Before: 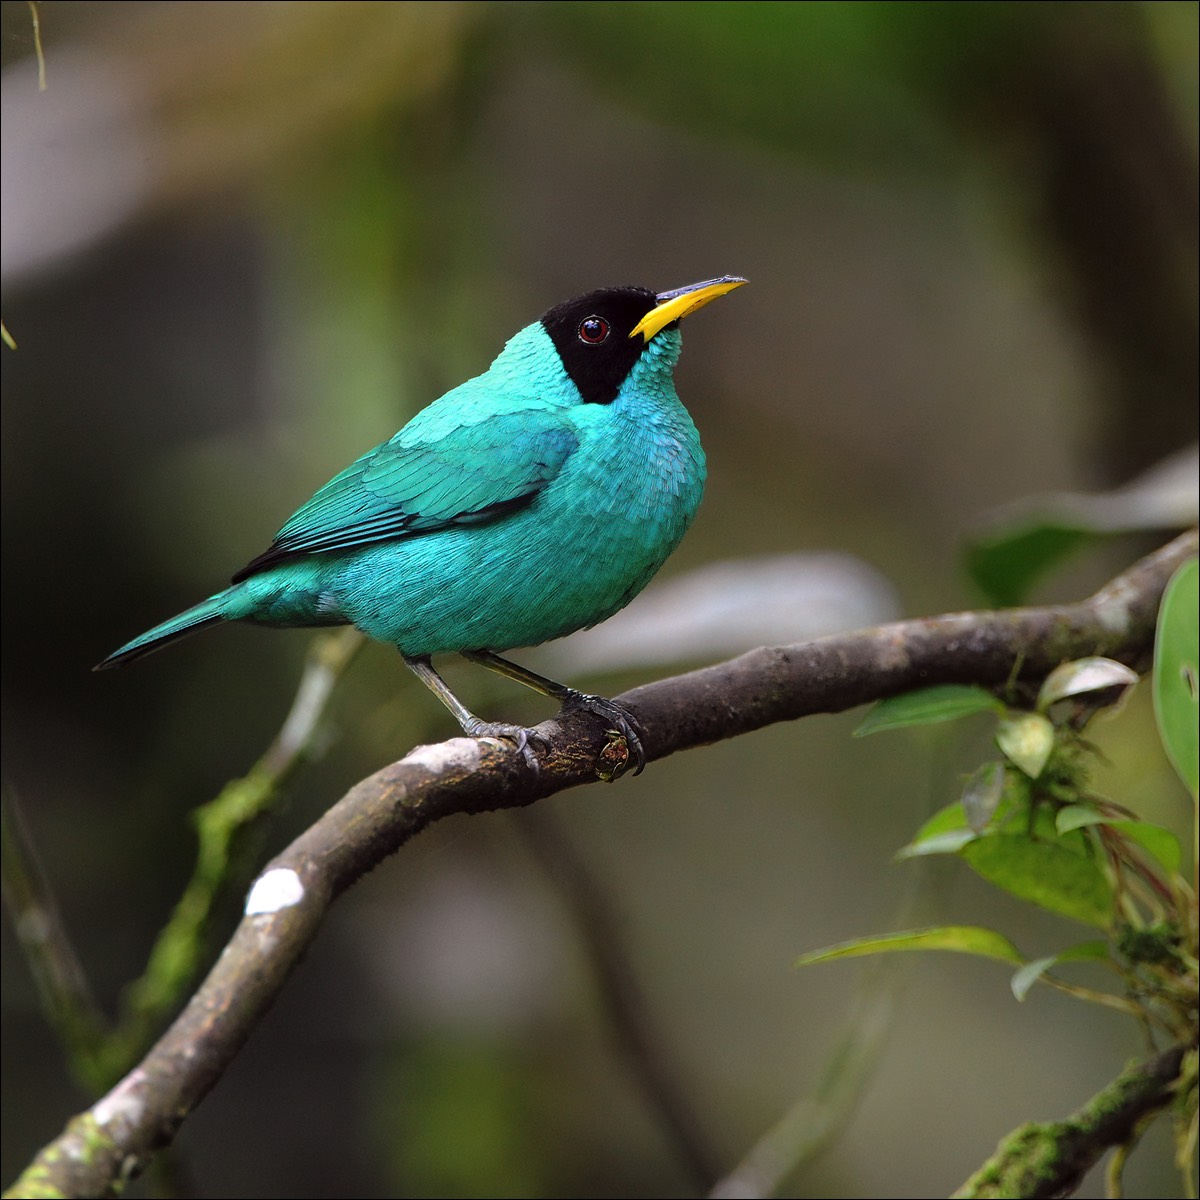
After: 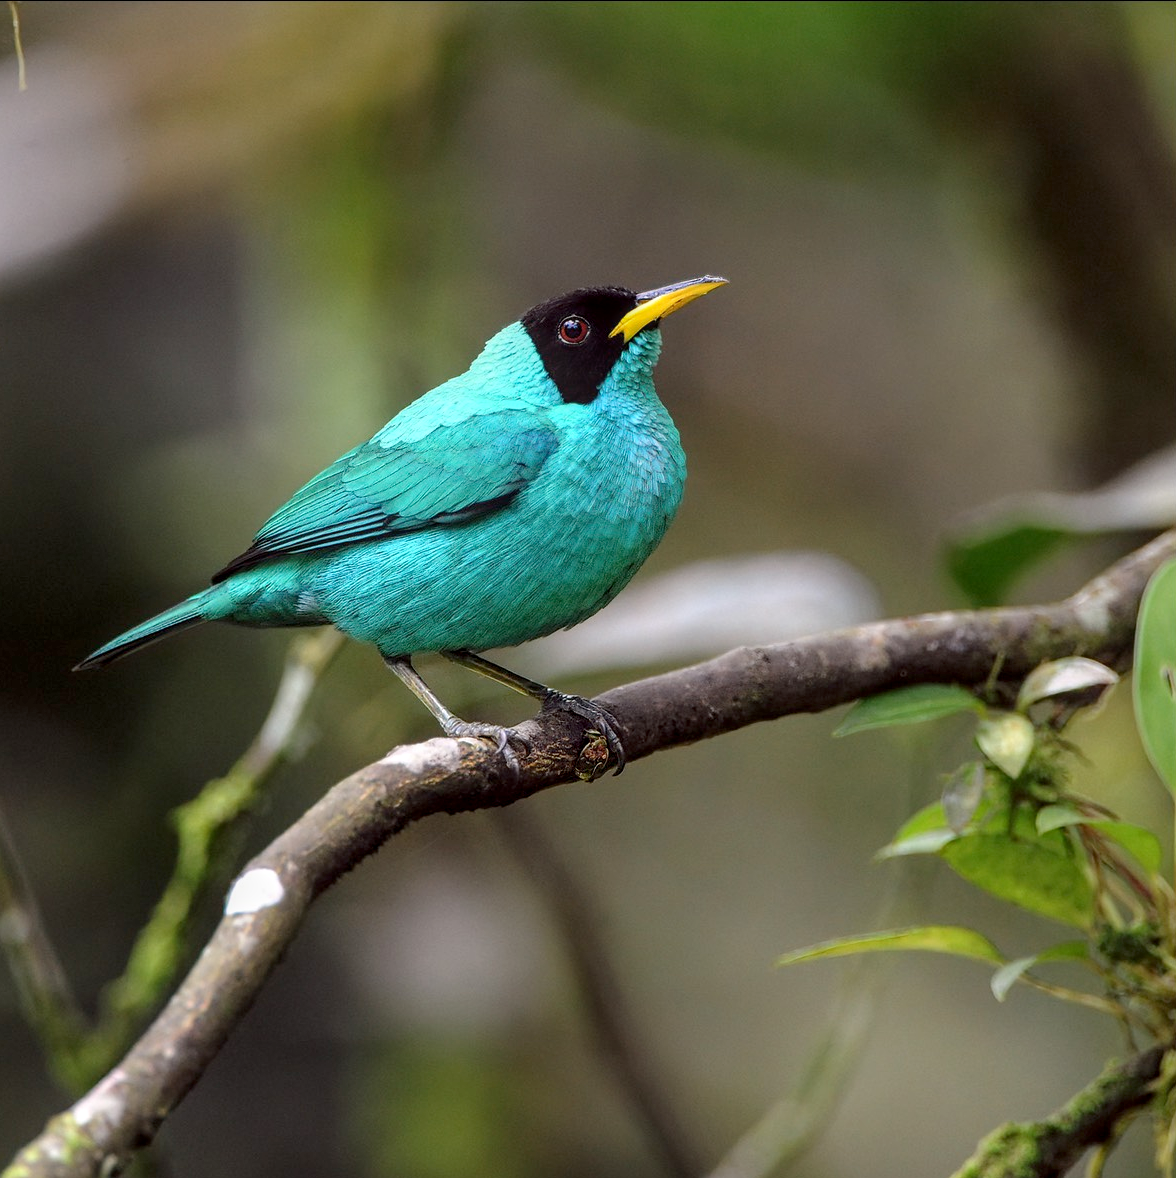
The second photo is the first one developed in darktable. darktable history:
crop: left 1.686%, right 0.27%, bottom 1.807%
local contrast: on, module defaults
